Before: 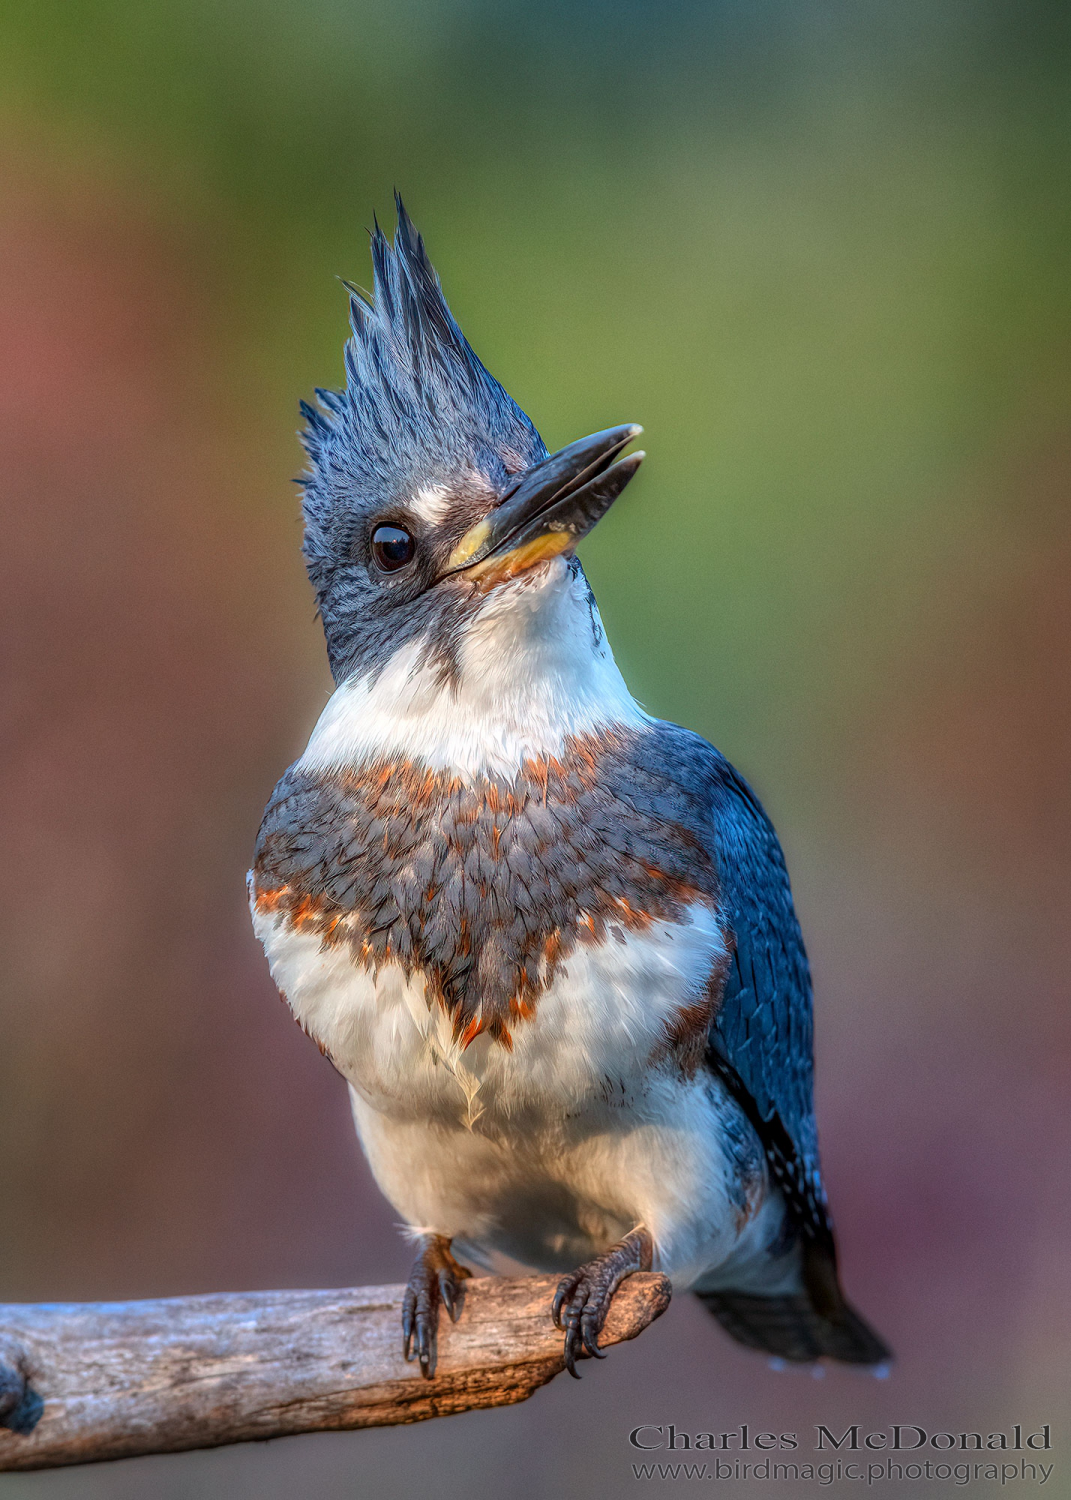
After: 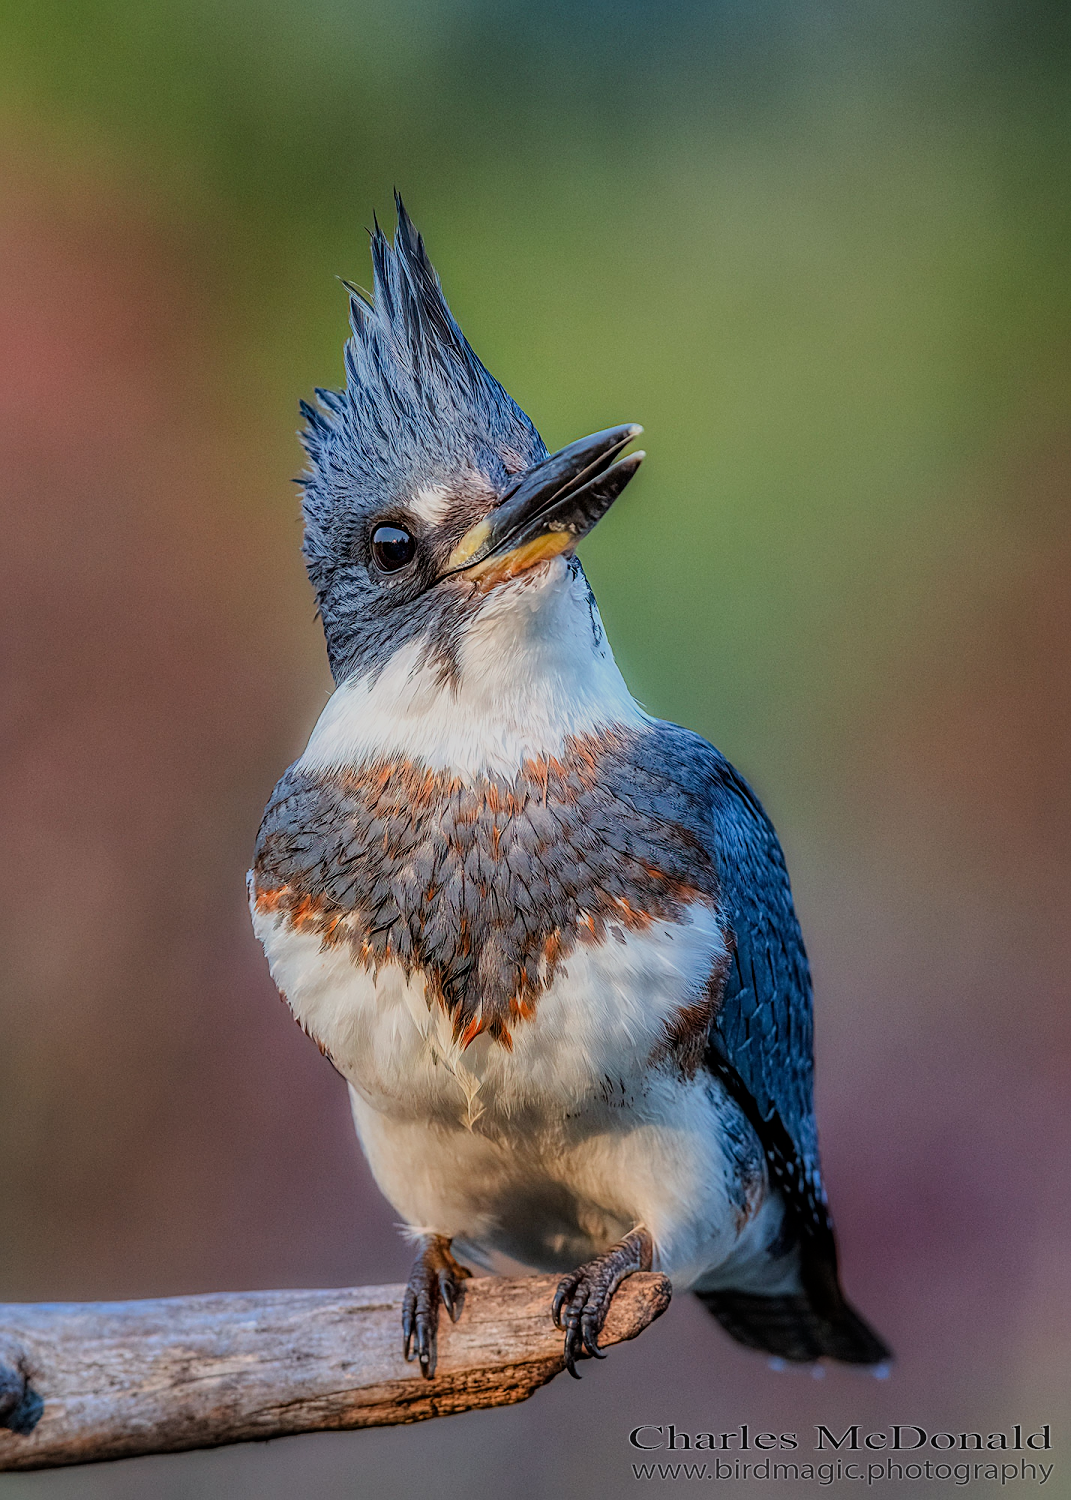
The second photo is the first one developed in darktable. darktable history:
sharpen: on, module defaults
filmic rgb: black relative exposure -7.65 EV, white relative exposure 4.56 EV, hardness 3.61
